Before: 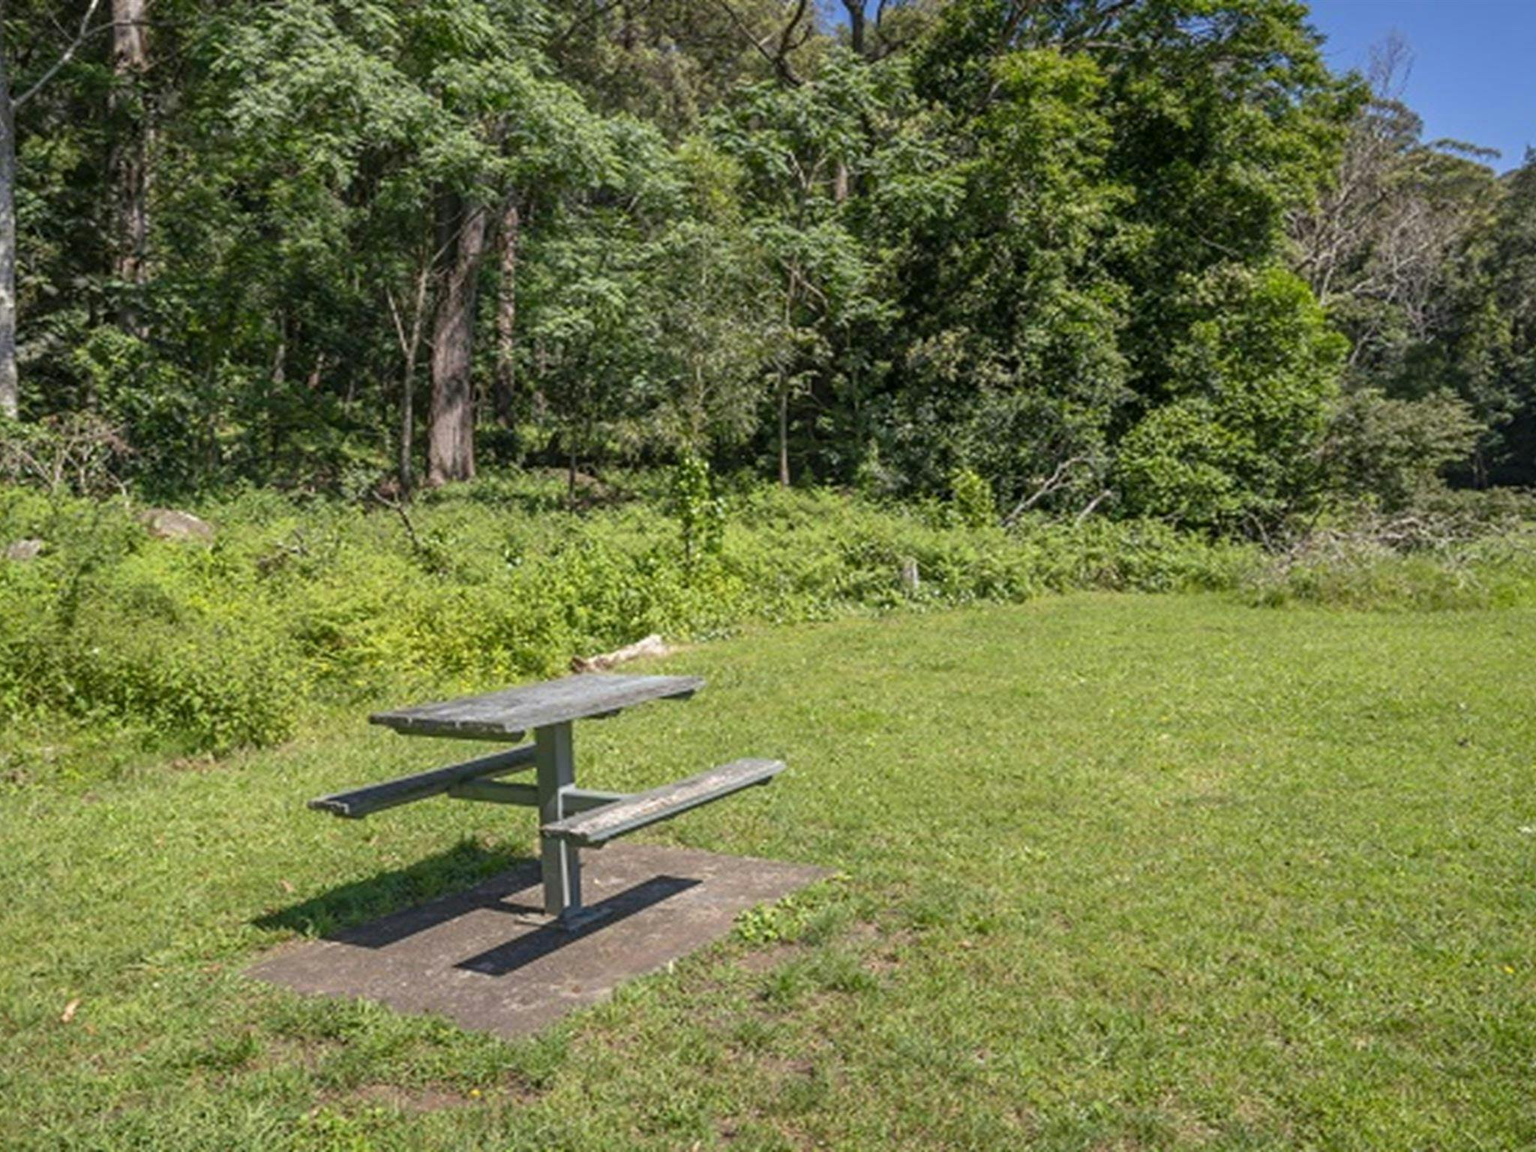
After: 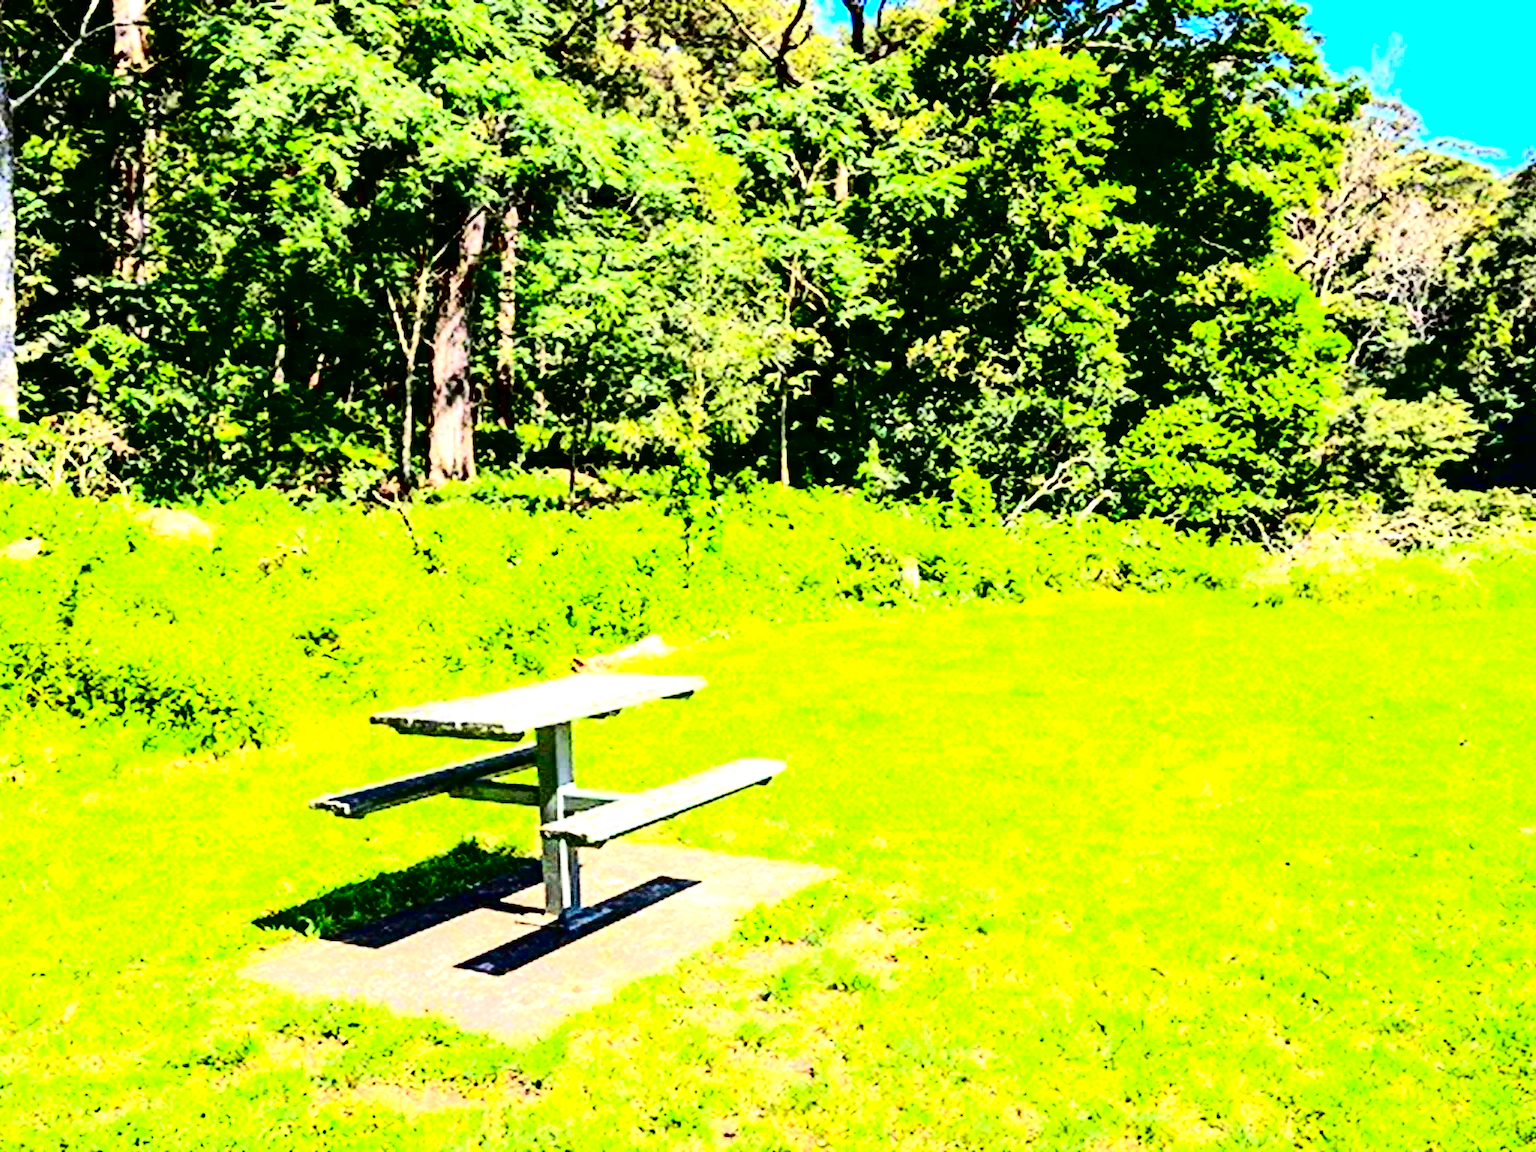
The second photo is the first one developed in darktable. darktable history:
exposure: exposure 2 EV, compensate exposure bias true, compensate highlight preservation false
contrast brightness saturation: contrast 0.77, brightness -1, saturation 1
